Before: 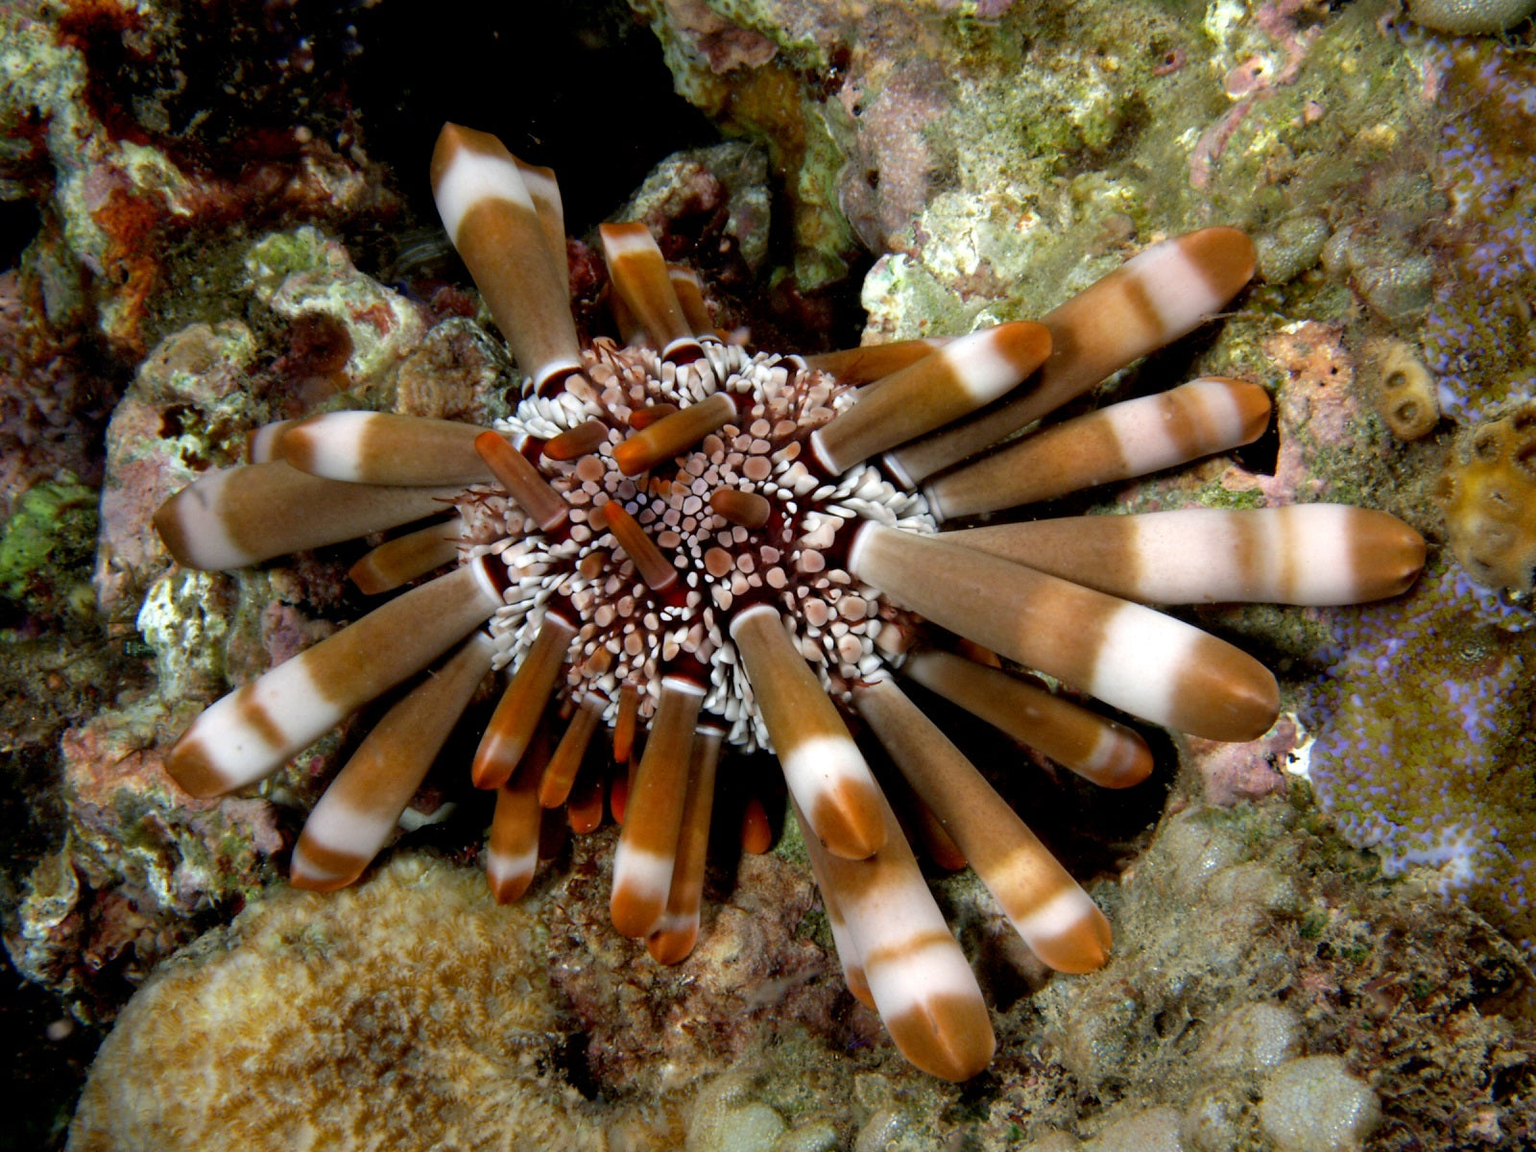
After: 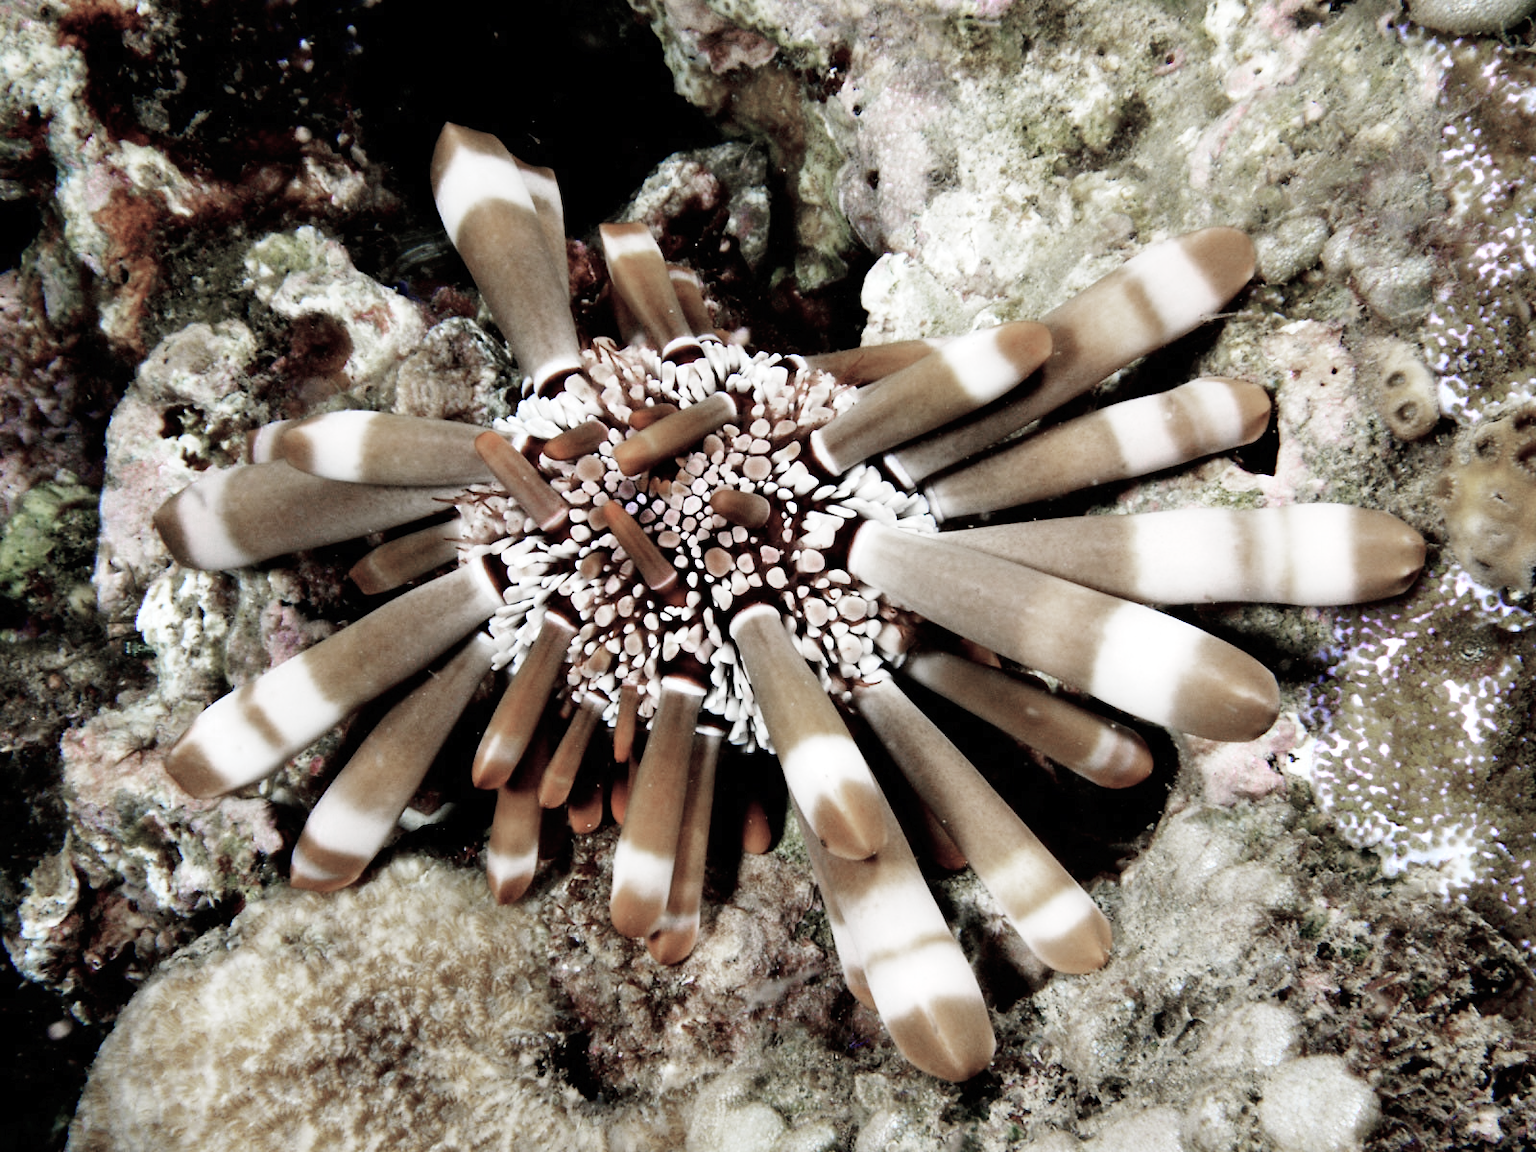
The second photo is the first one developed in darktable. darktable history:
tone equalizer: mask exposure compensation -0.491 EV
color zones: curves: ch0 [(0, 0.613) (0.01, 0.613) (0.245, 0.448) (0.498, 0.529) (0.642, 0.665) (0.879, 0.777) (0.99, 0.613)]; ch1 [(0, 0.272) (0.219, 0.127) (0.724, 0.346)]
base curve: curves: ch0 [(0, 0) (0, 0.001) (0.001, 0.001) (0.004, 0.002) (0.007, 0.004) (0.015, 0.013) (0.033, 0.045) (0.052, 0.096) (0.075, 0.17) (0.099, 0.241) (0.163, 0.42) (0.219, 0.55) (0.259, 0.616) (0.327, 0.722) (0.365, 0.765) (0.522, 0.873) (0.547, 0.881) (0.689, 0.919) (0.826, 0.952) (1, 1)], preserve colors none
